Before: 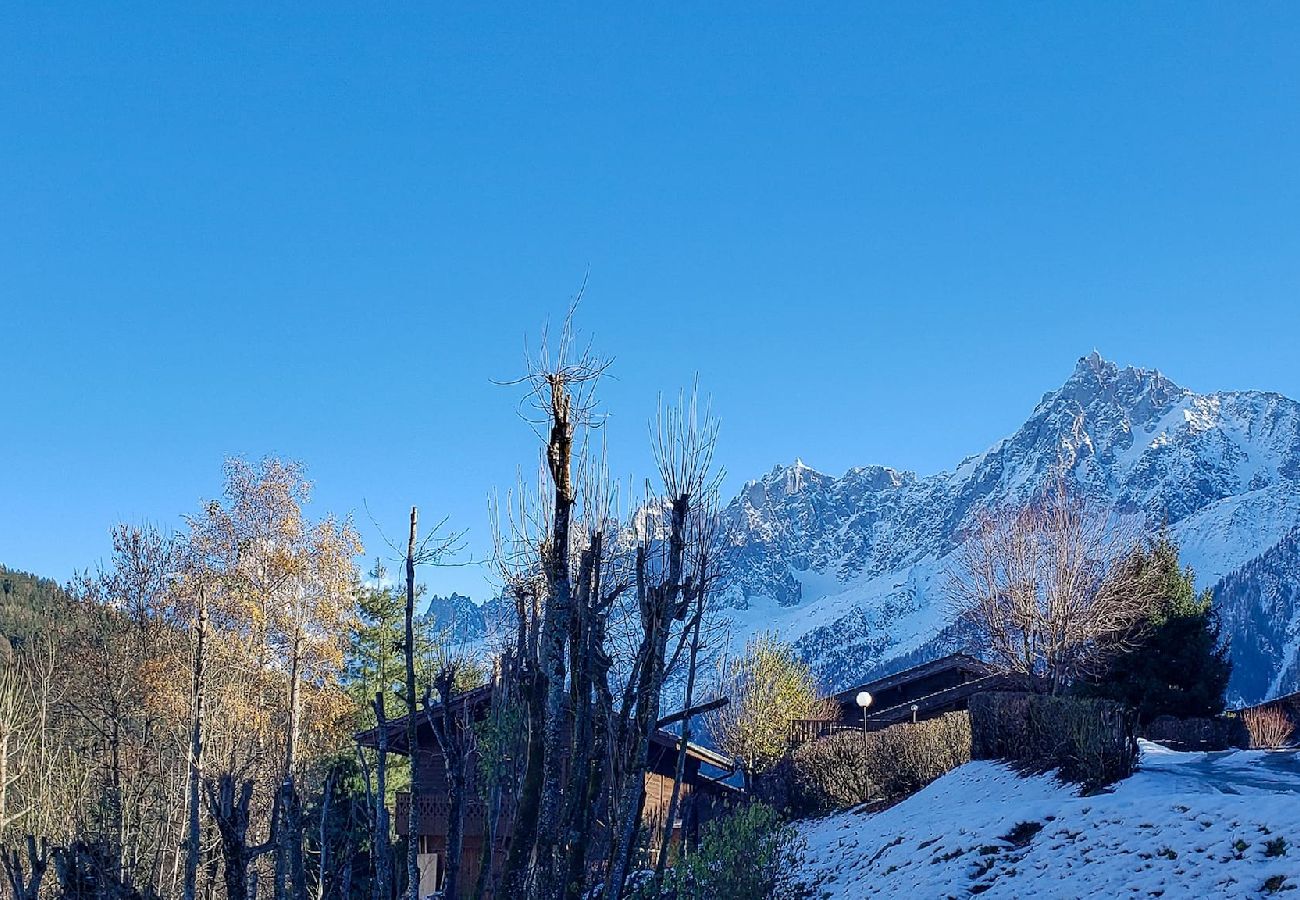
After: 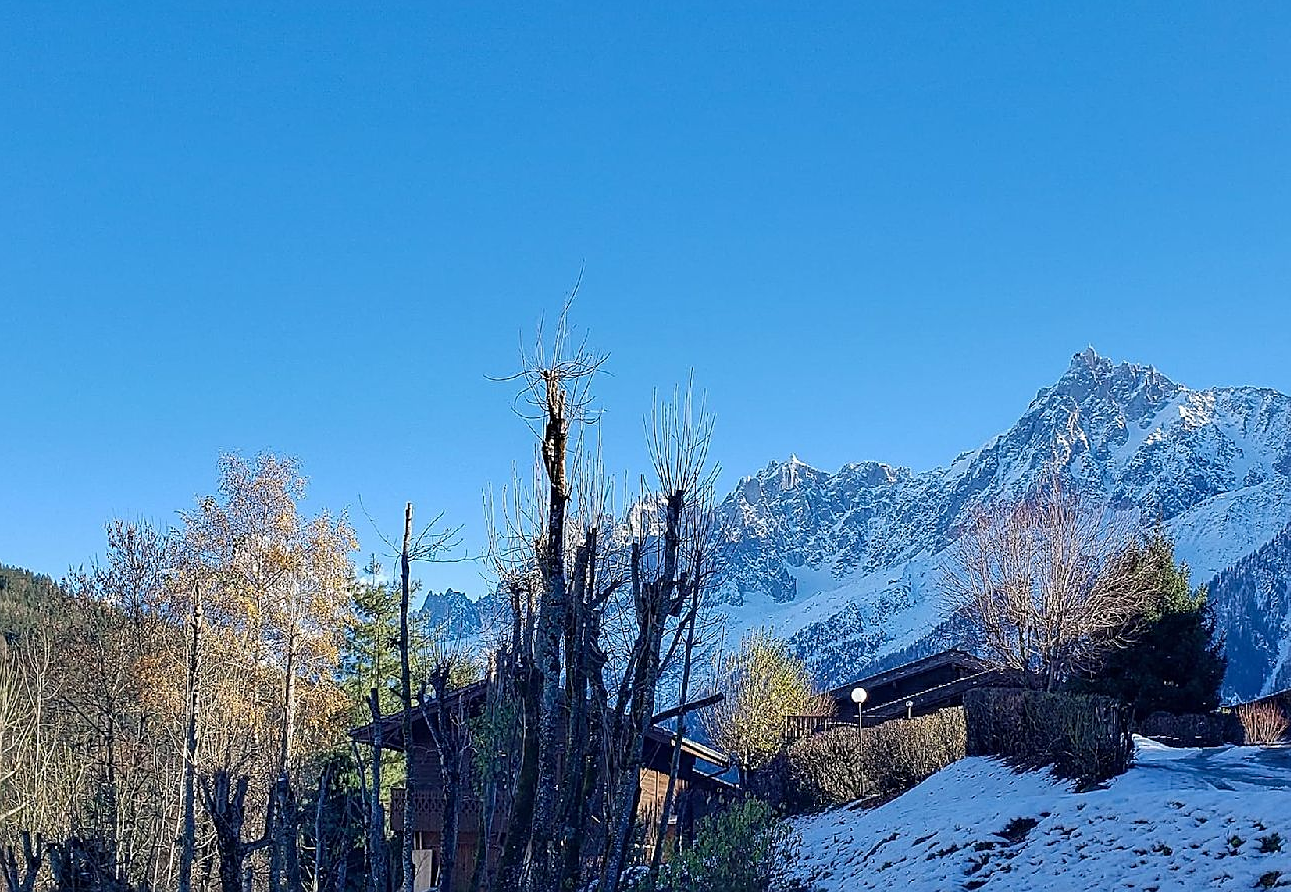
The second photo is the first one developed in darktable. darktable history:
crop: left 0.434%, top 0.485%, right 0.244%, bottom 0.386%
sharpen: on, module defaults
